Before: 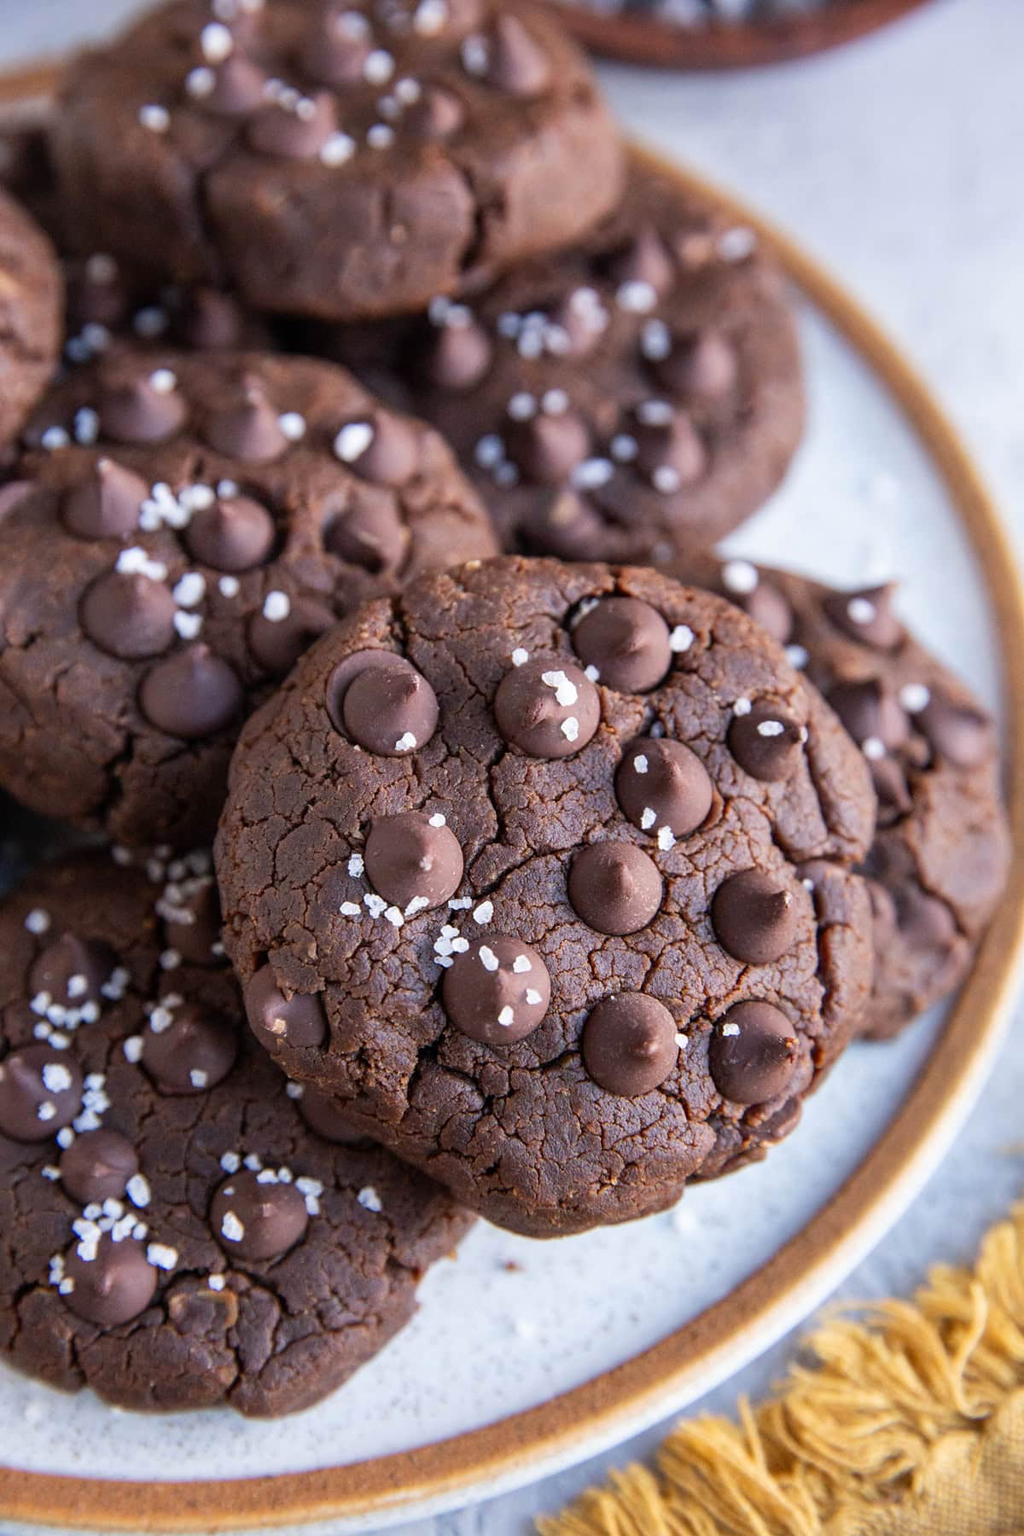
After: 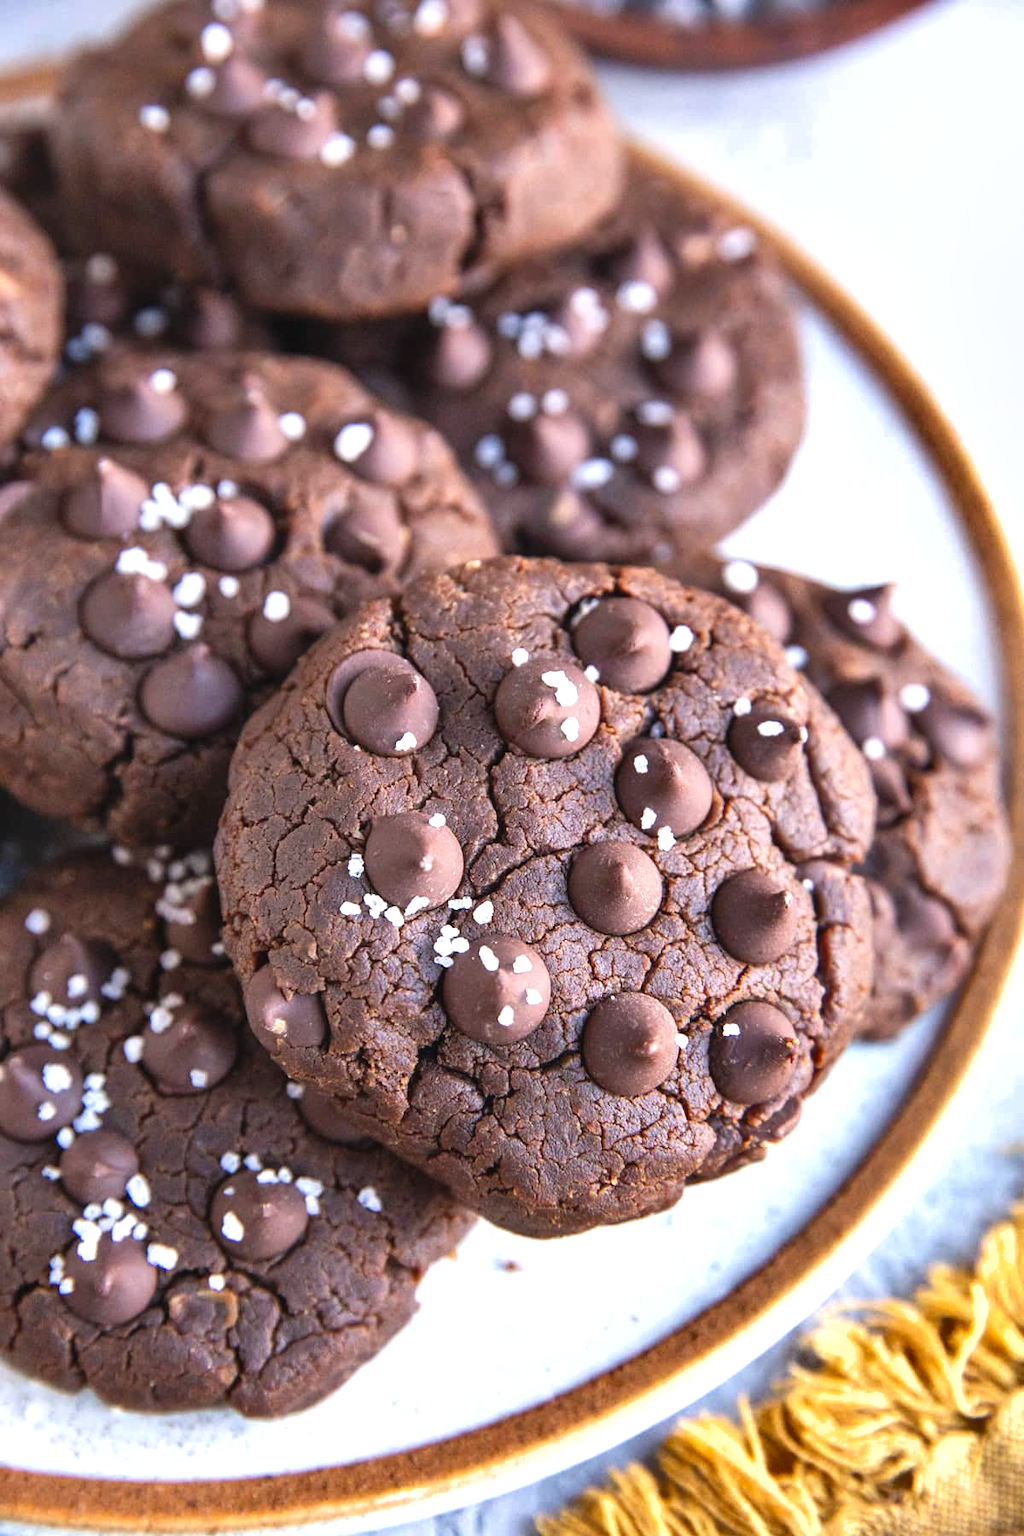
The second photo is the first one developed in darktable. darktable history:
shadows and highlights: low approximation 0.01, soften with gaussian
exposure: black level correction -0.002, exposure 0.71 EV, compensate highlight preservation false
